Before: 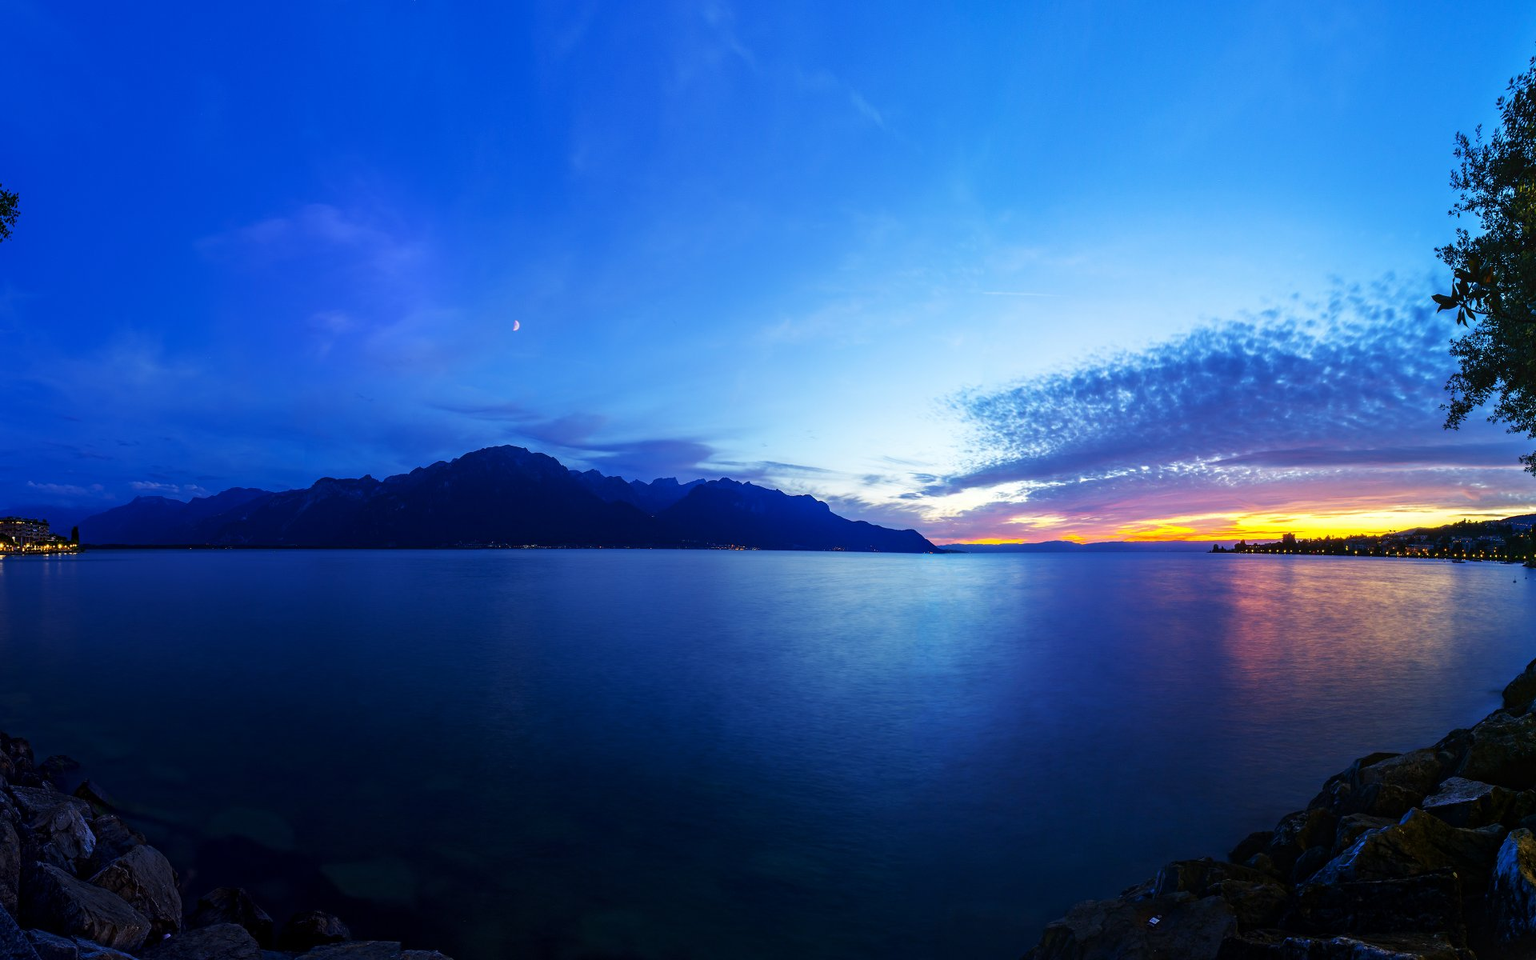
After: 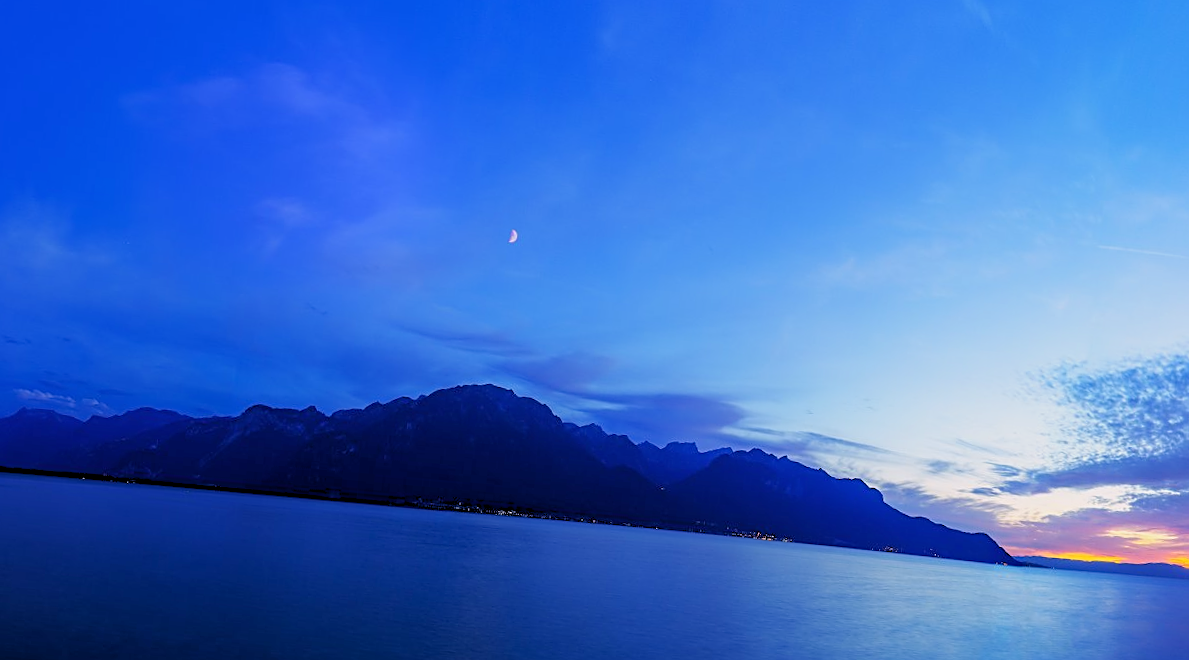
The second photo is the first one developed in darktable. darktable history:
crop and rotate: angle -4.99°, left 2.122%, top 6.945%, right 27.566%, bottom 30.519%
rgb levels: preserve colors sum RGB, levels [[0.038, 0.433, 0.934], [0, 0.5, 1], [0, 0.5, 1]]
sharpen: on, module defaults
color balance rgb: shadows lift › chroma 1.41%, shadows lift › hue 260°, power › chroma 0.5%, power › hue 260°, highlights gain › chroma 1%, highlights gain › hue 27°, saturation formula JzAzBz (2021)
